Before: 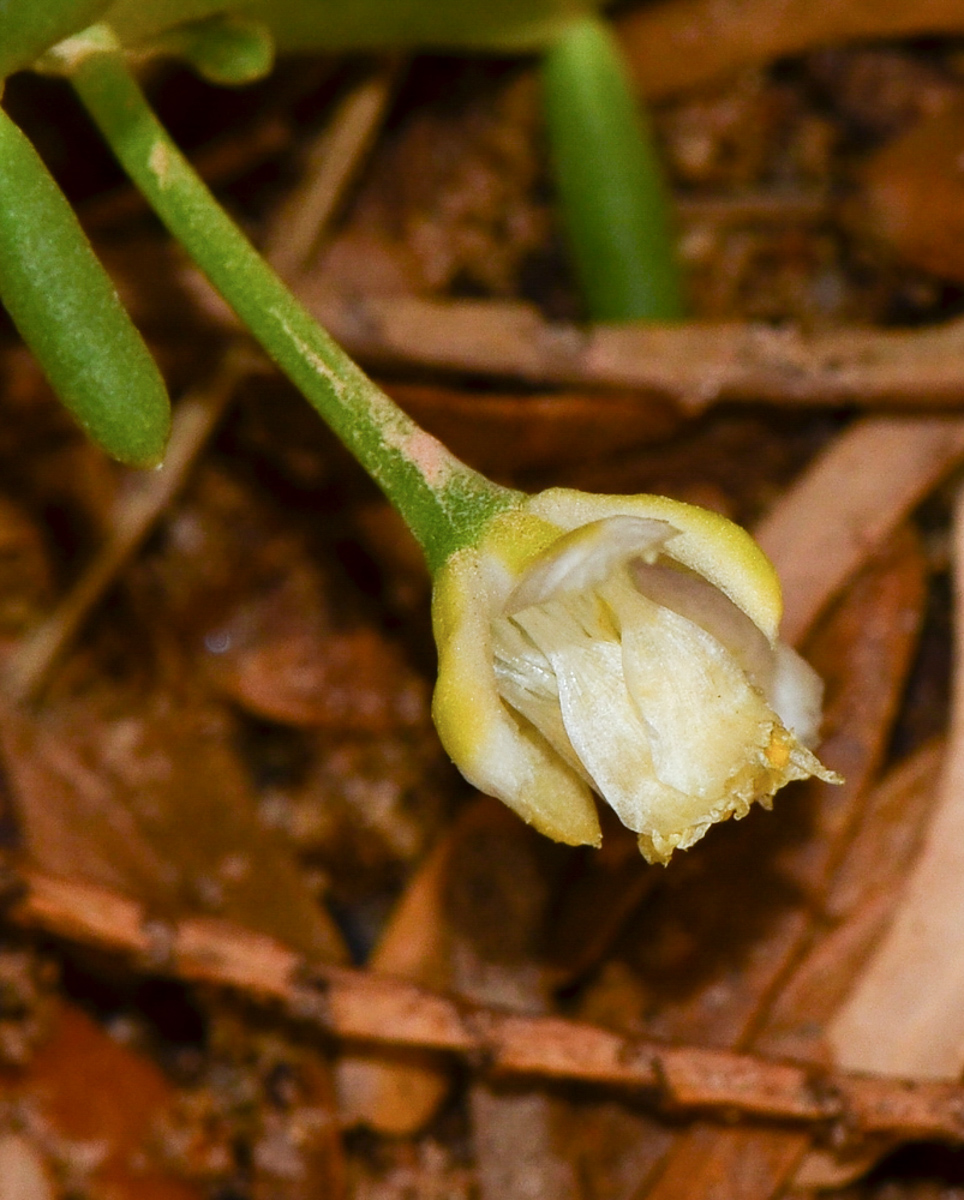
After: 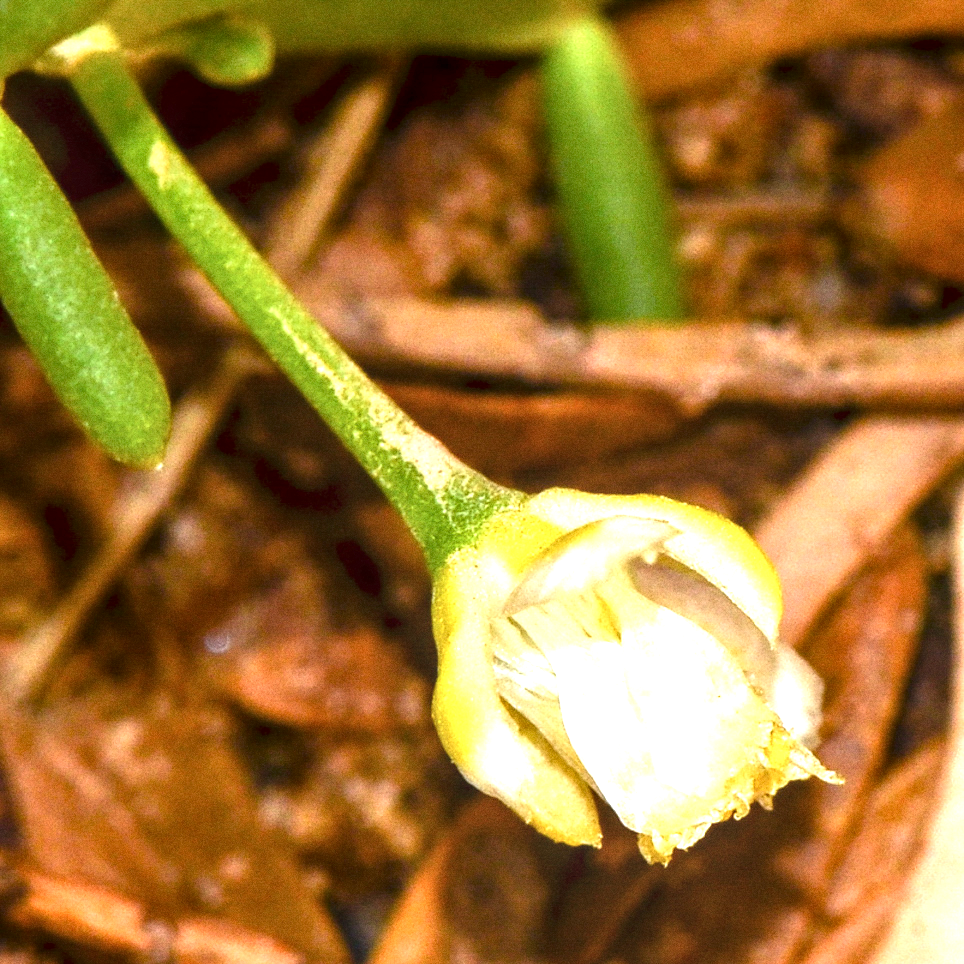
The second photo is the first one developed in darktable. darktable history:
crop: bottom 19.644%
local contrast: detail 130%
grain: coarseness 0.09 ISO
exposure: black level correction 0, exposure 1.45 EV, compensate exposure bias true, compensate highlight preservation false
